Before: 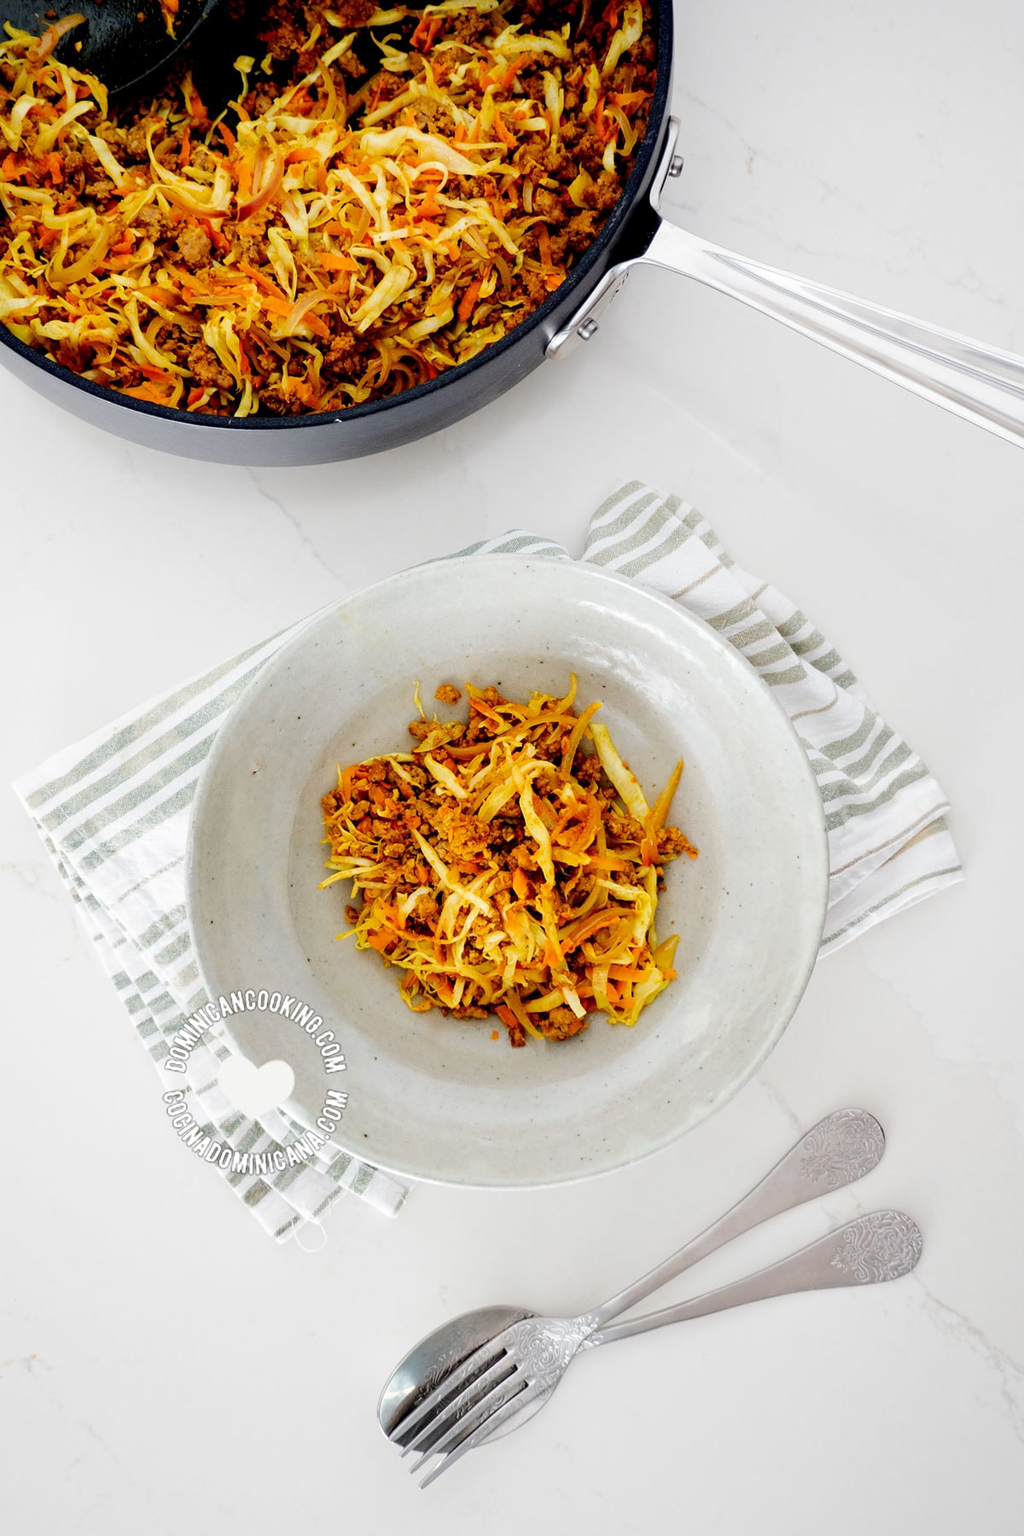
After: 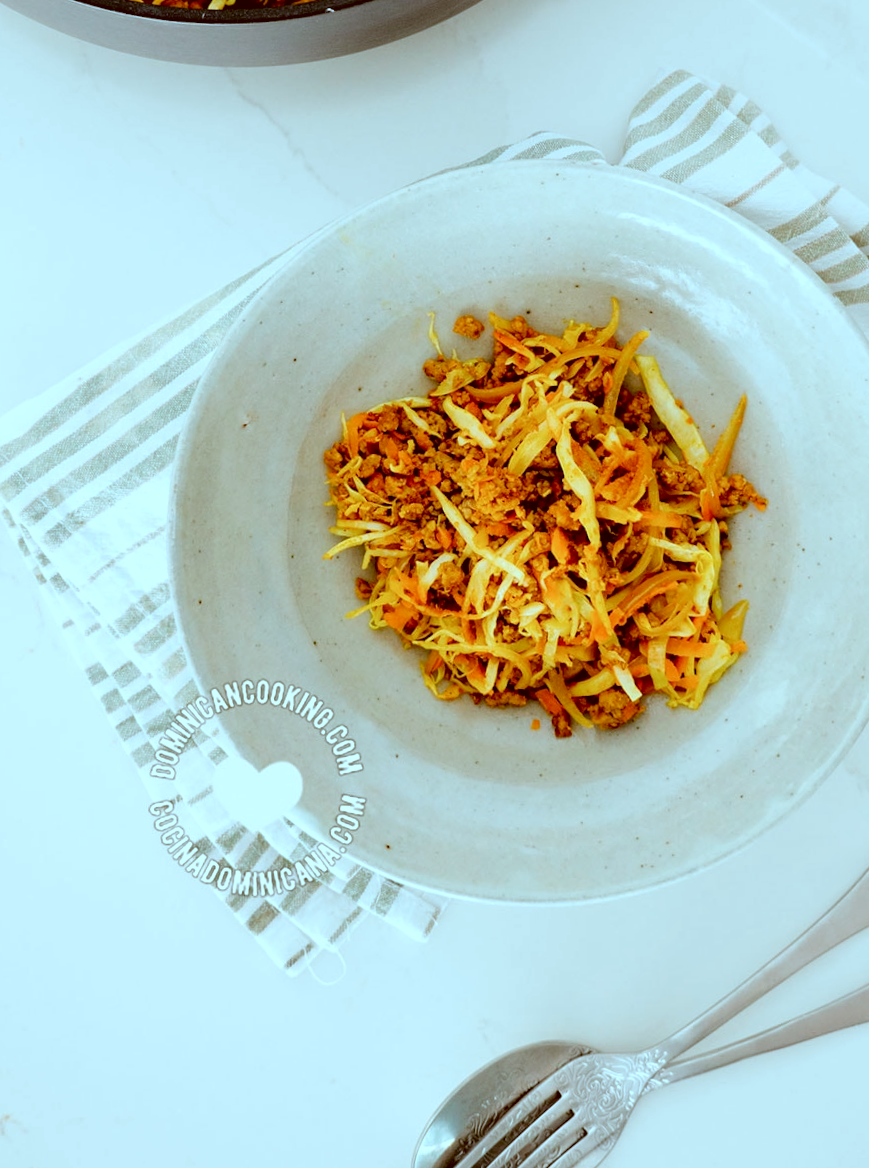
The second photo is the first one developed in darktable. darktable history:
rotate and perspective: rotation -1.75°, automatic cropping off
color correction: highlights a* -14.62, highlights b* -16.22, shadows a* 10.12, shadows b* 29.4
crop: left 6.488%, top 27.668%, right 24.183%, bottom 8.656%
